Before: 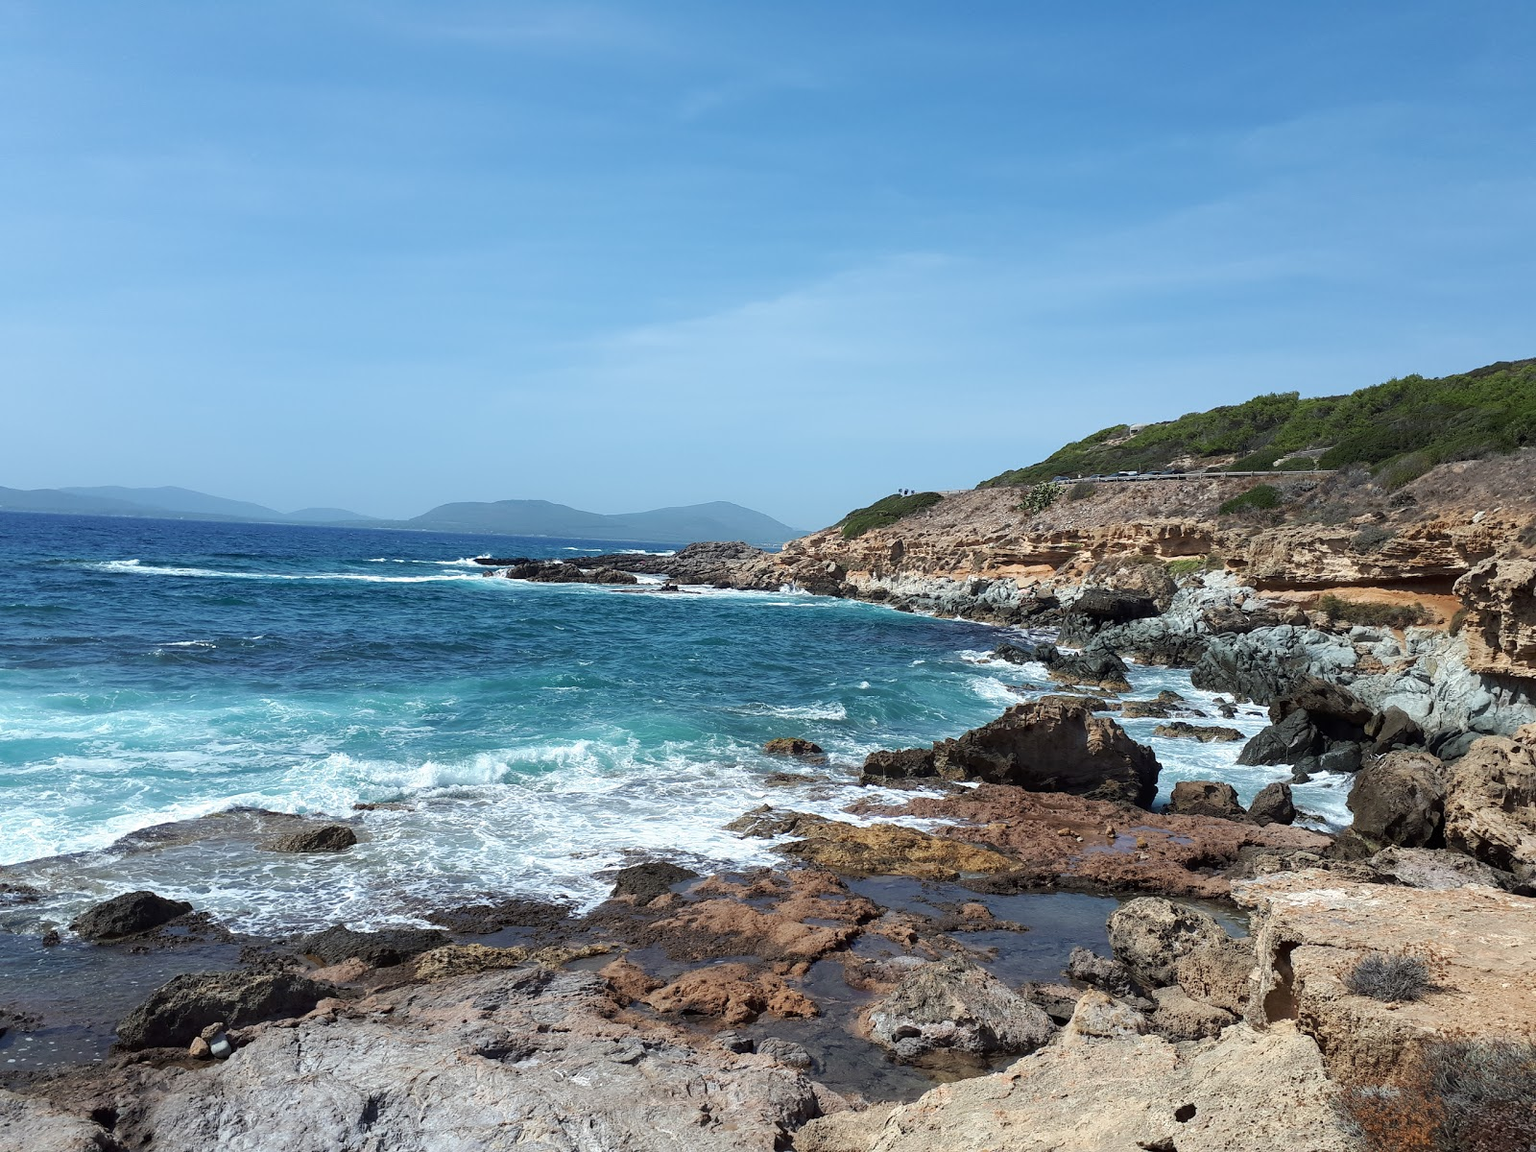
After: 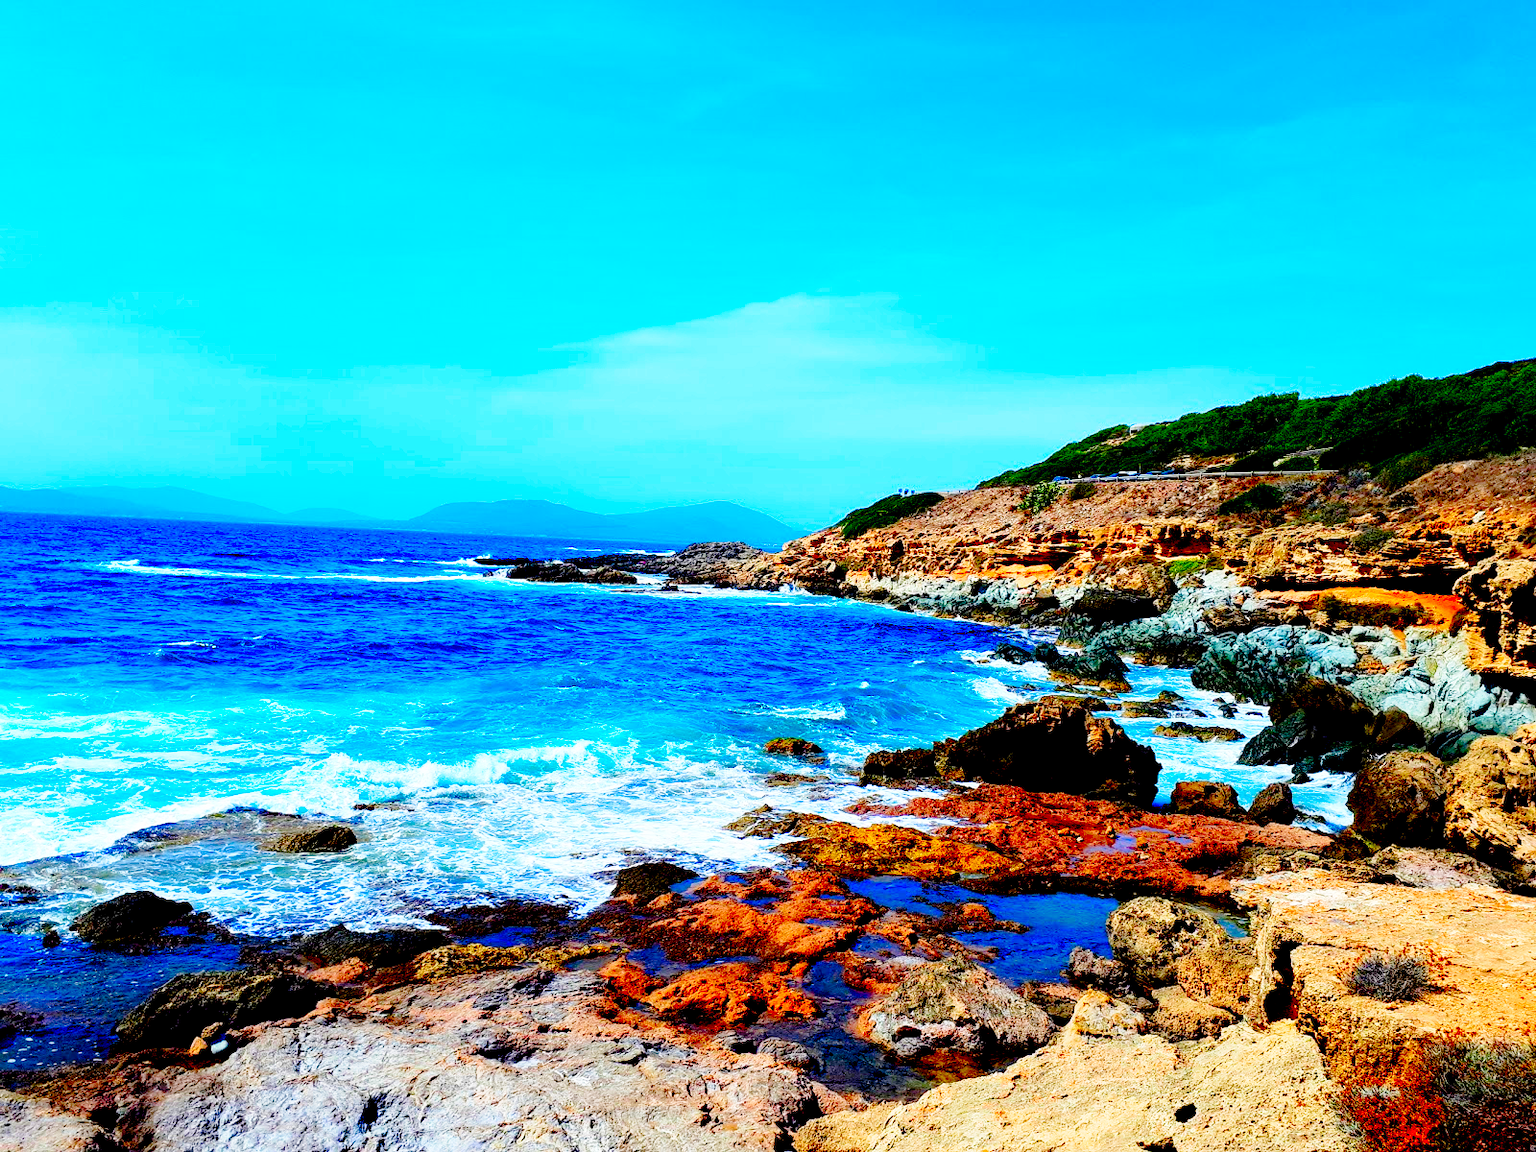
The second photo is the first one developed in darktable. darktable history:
color correction: highlights b* -0.007, saturation 2.98
levels: black 0.058%
exposure: black level correction 0.056, exposure -0.032 EV, compensate highlight preservation false
base curve: curves: ch0 [(0, 0) (0.028, 0.03) (0.121, 0.232) (0.46, 0.748) (0.859, 0.968) (1, 1)], preserve colors none
